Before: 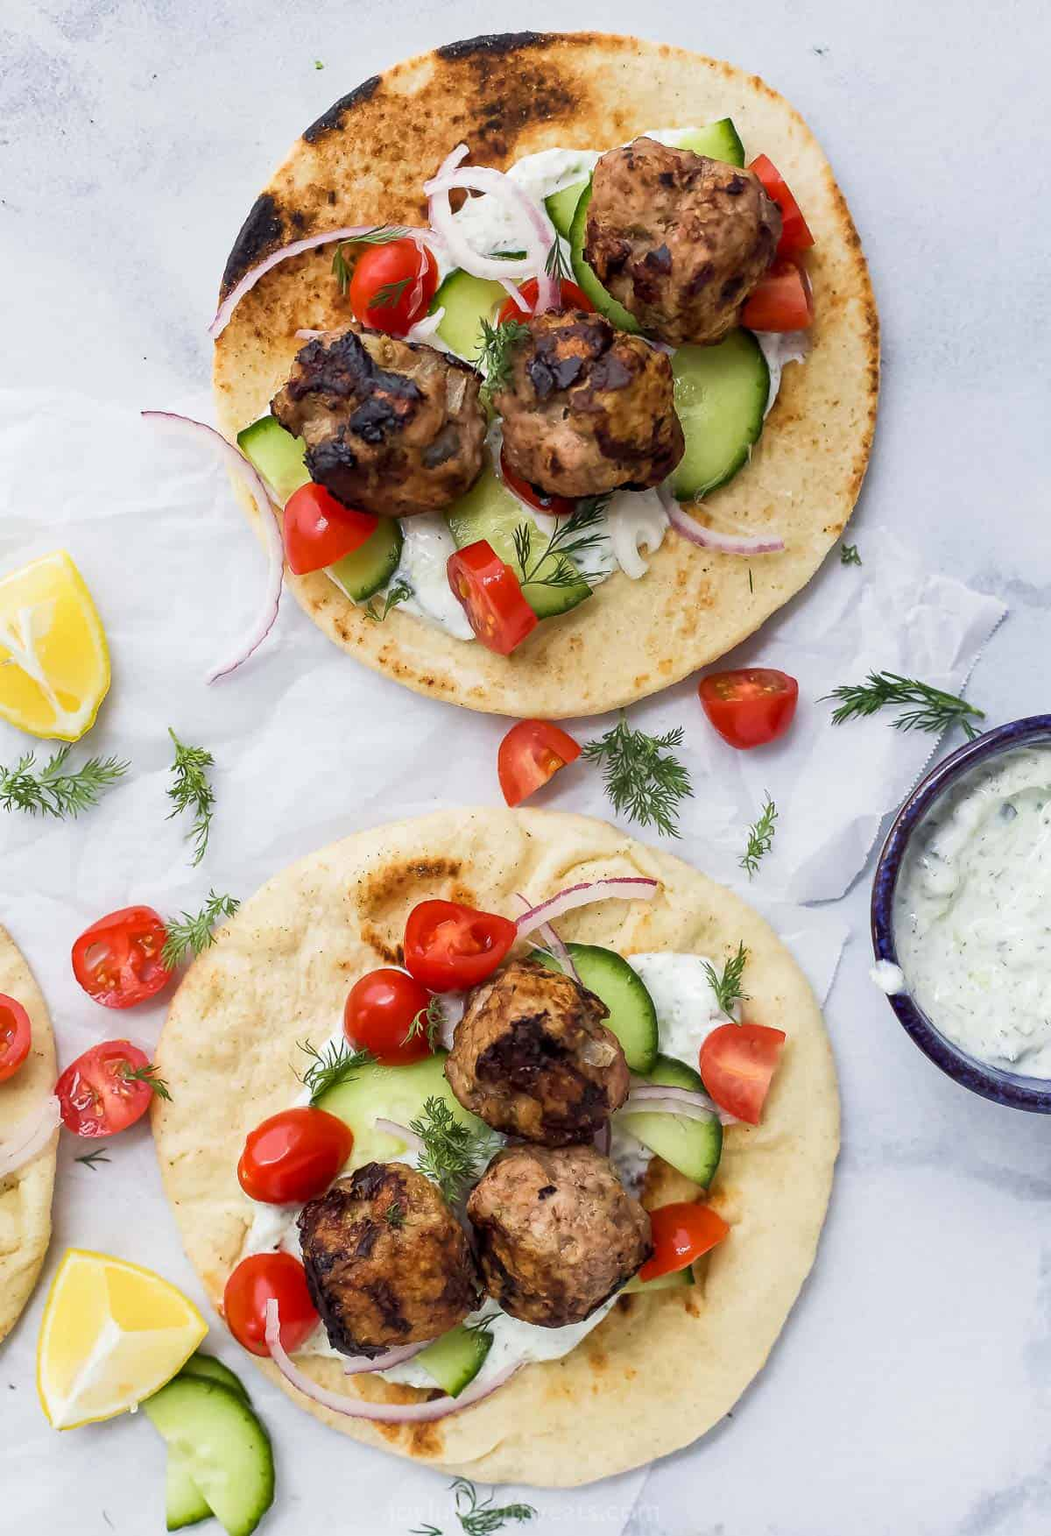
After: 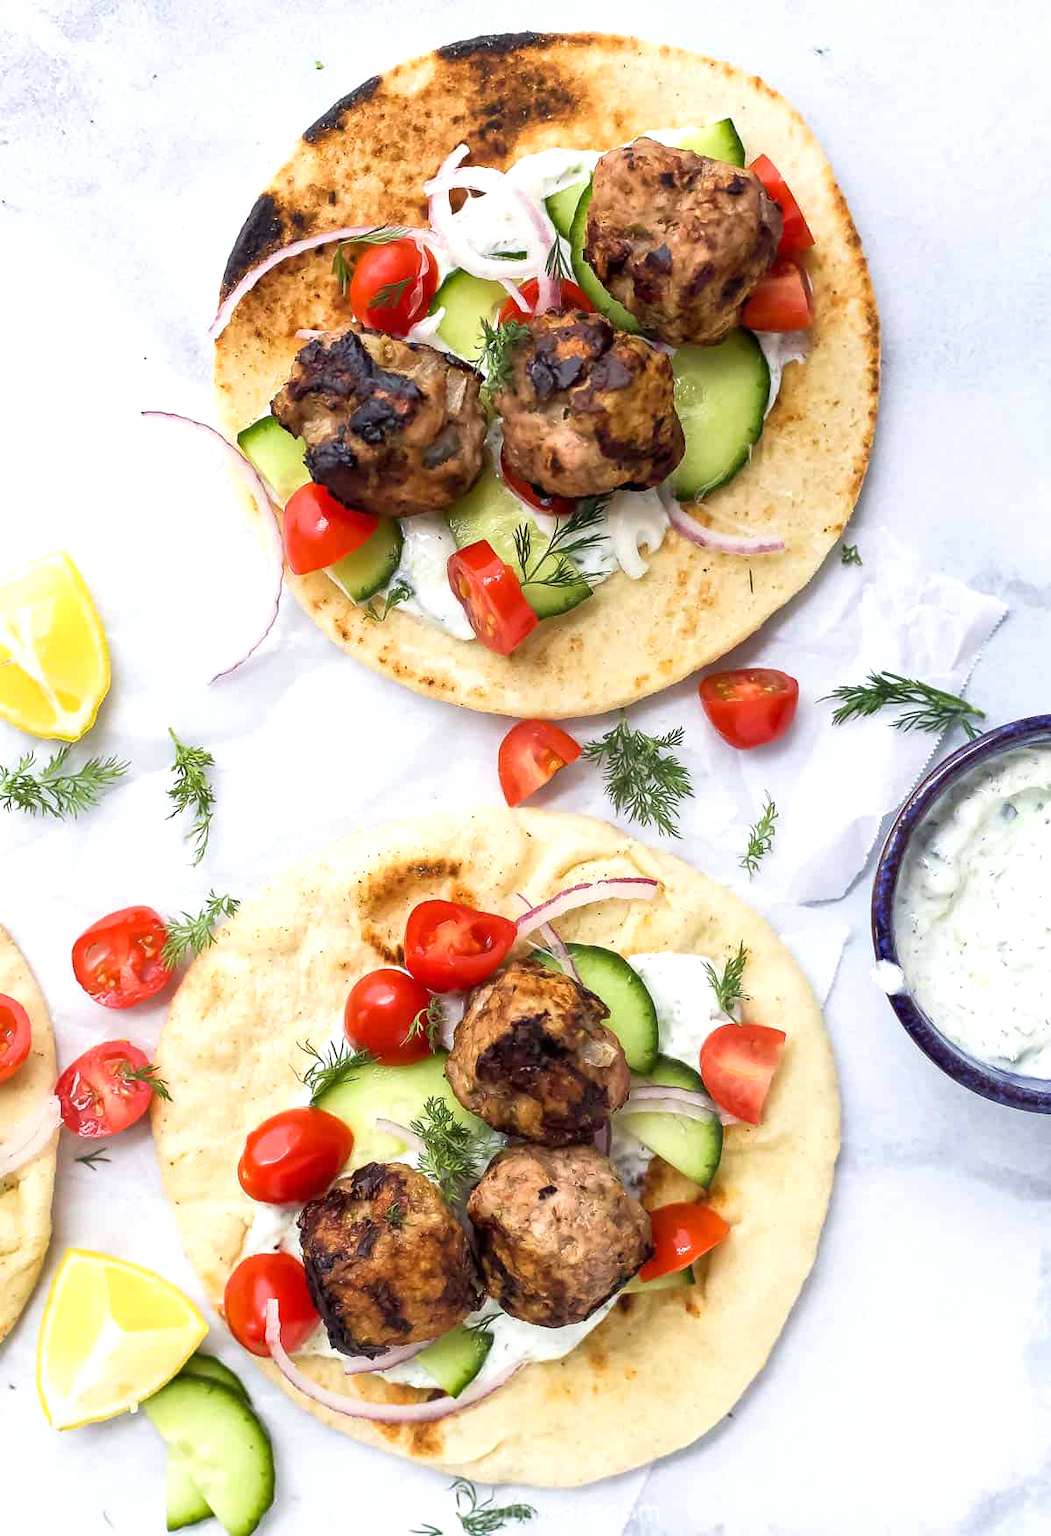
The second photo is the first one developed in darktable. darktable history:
exposure: exposure 0.456 EV, compensate exposure bias true, compensate highlight preservation false
